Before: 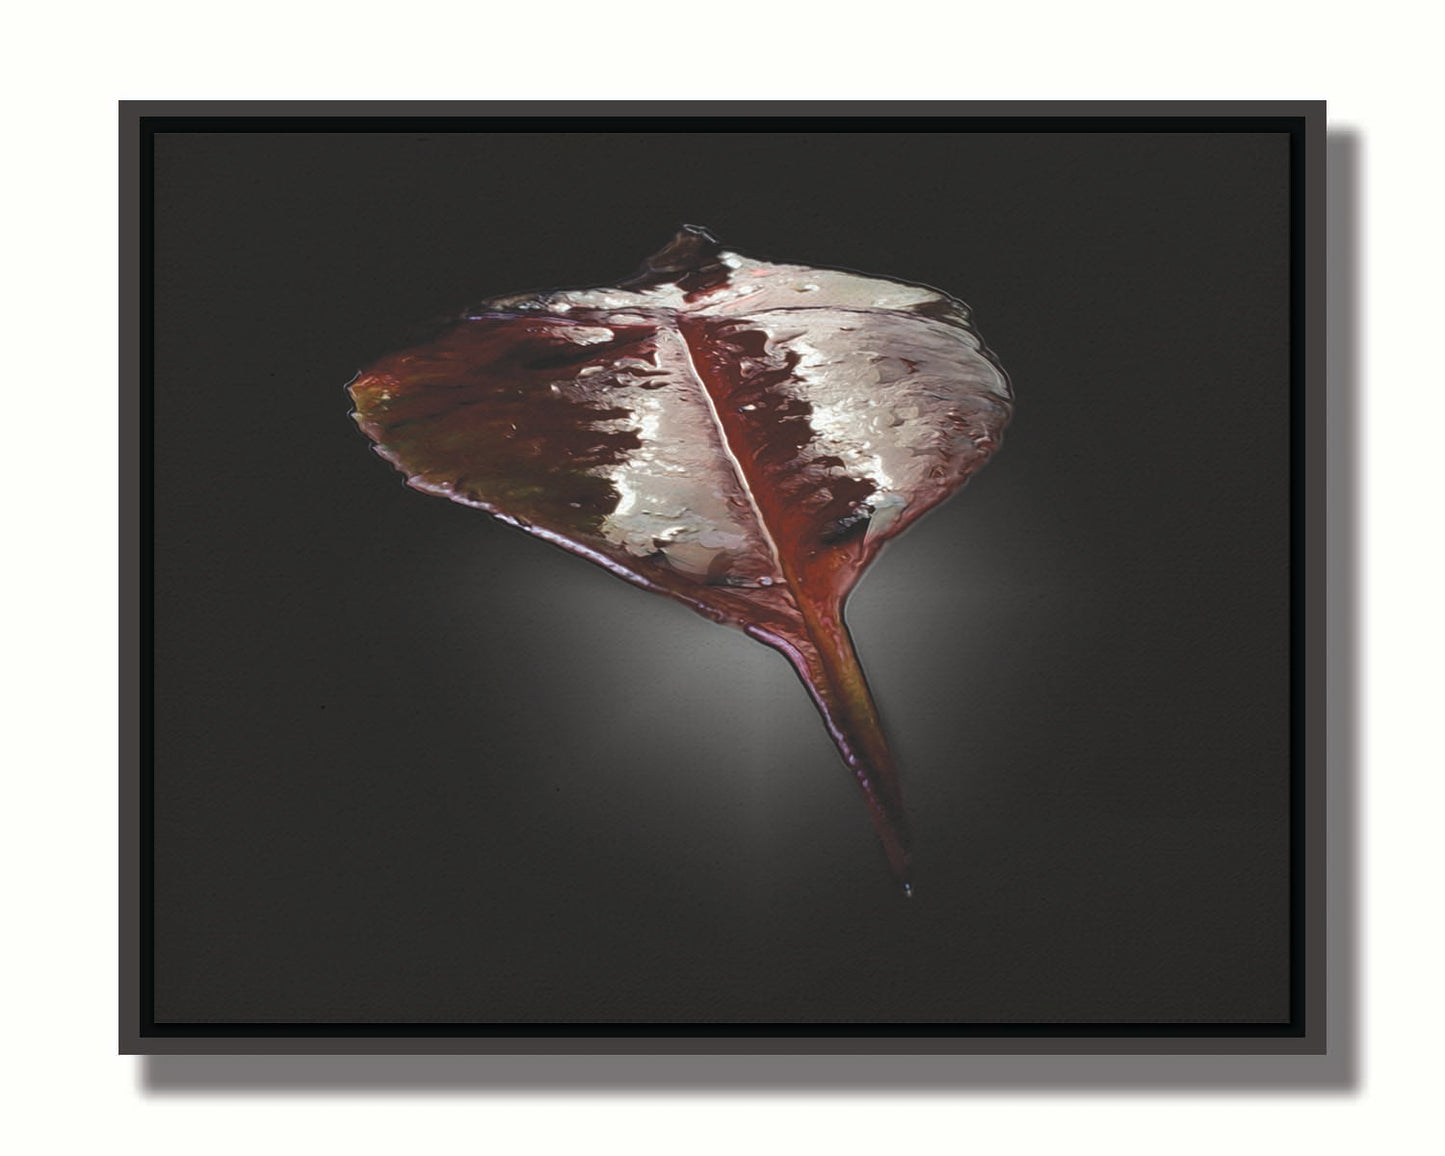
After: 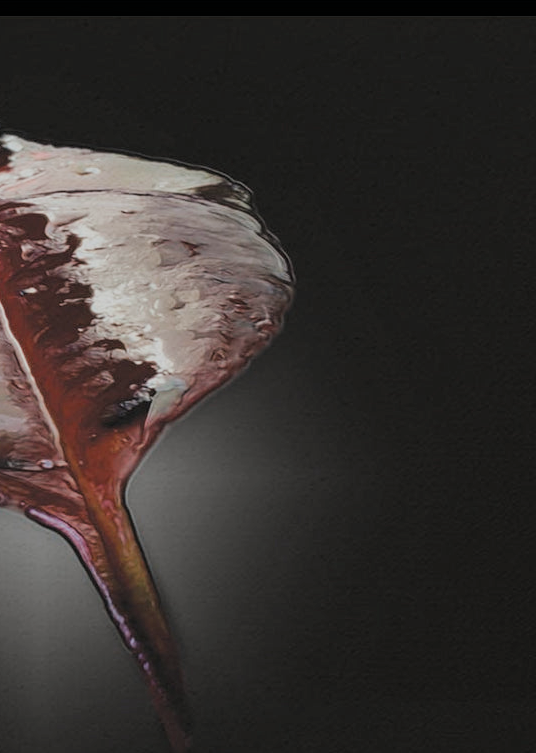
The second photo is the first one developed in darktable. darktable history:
crop and rotate: left 49.802%, top 10.146%, right 13.095%, bottom 24.699%
filmic rgb: black relative exposure -6.97 EV, white relative exposure 5.6 EV, hardness 2.86
